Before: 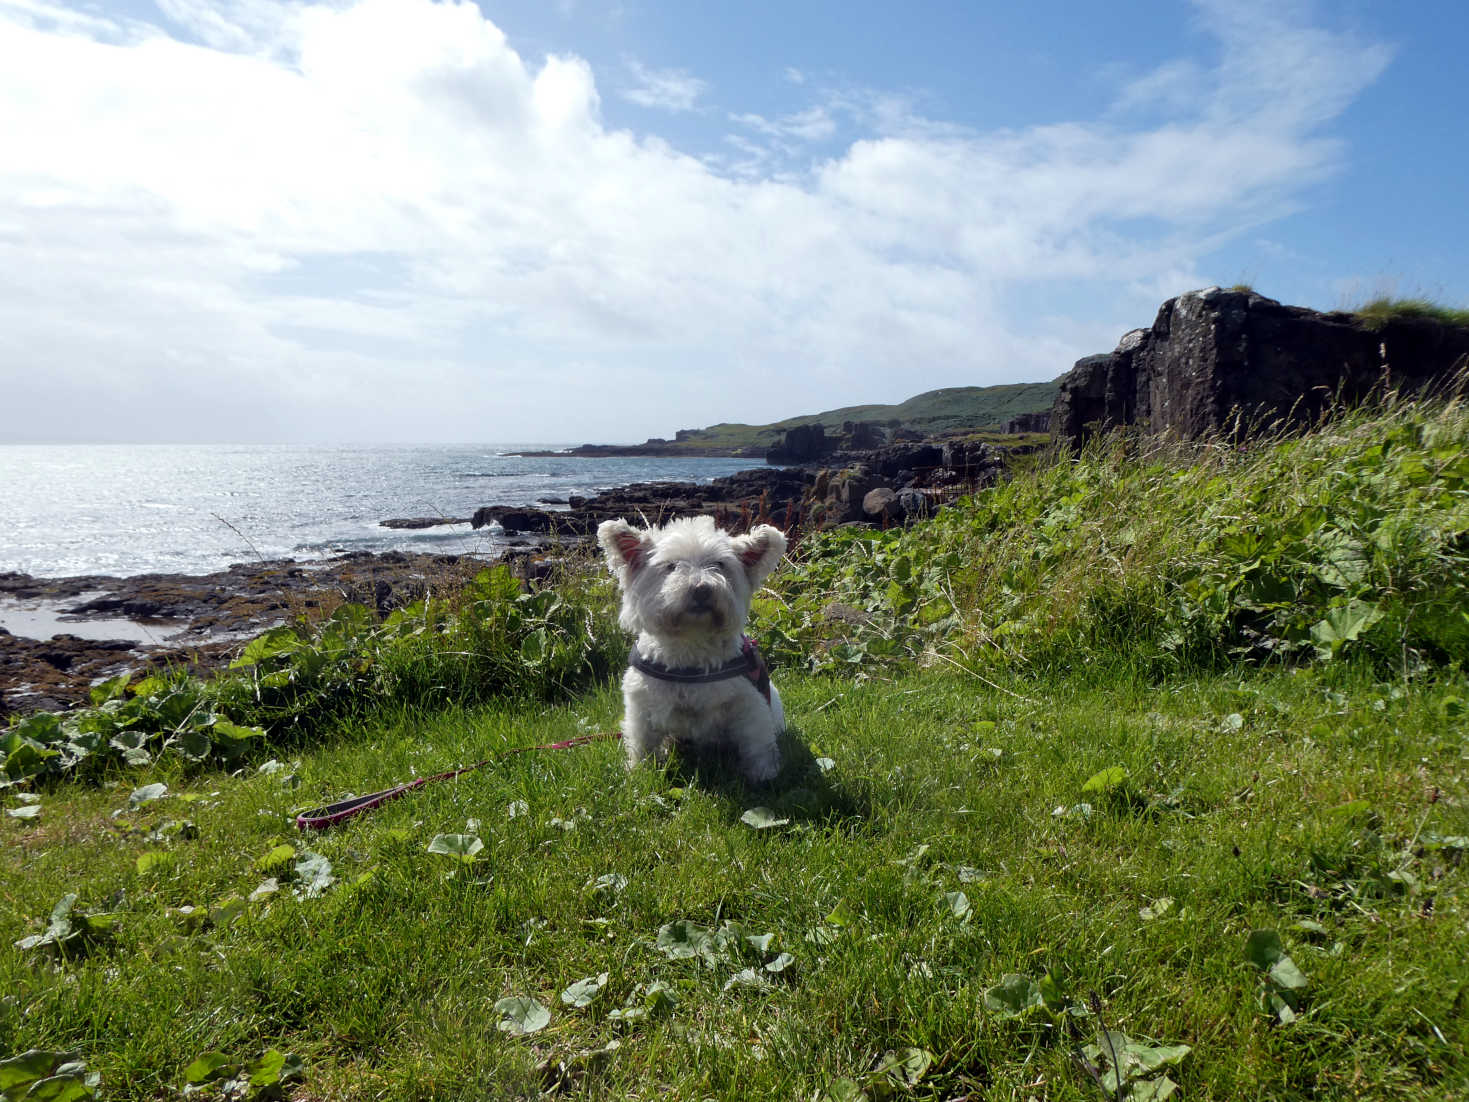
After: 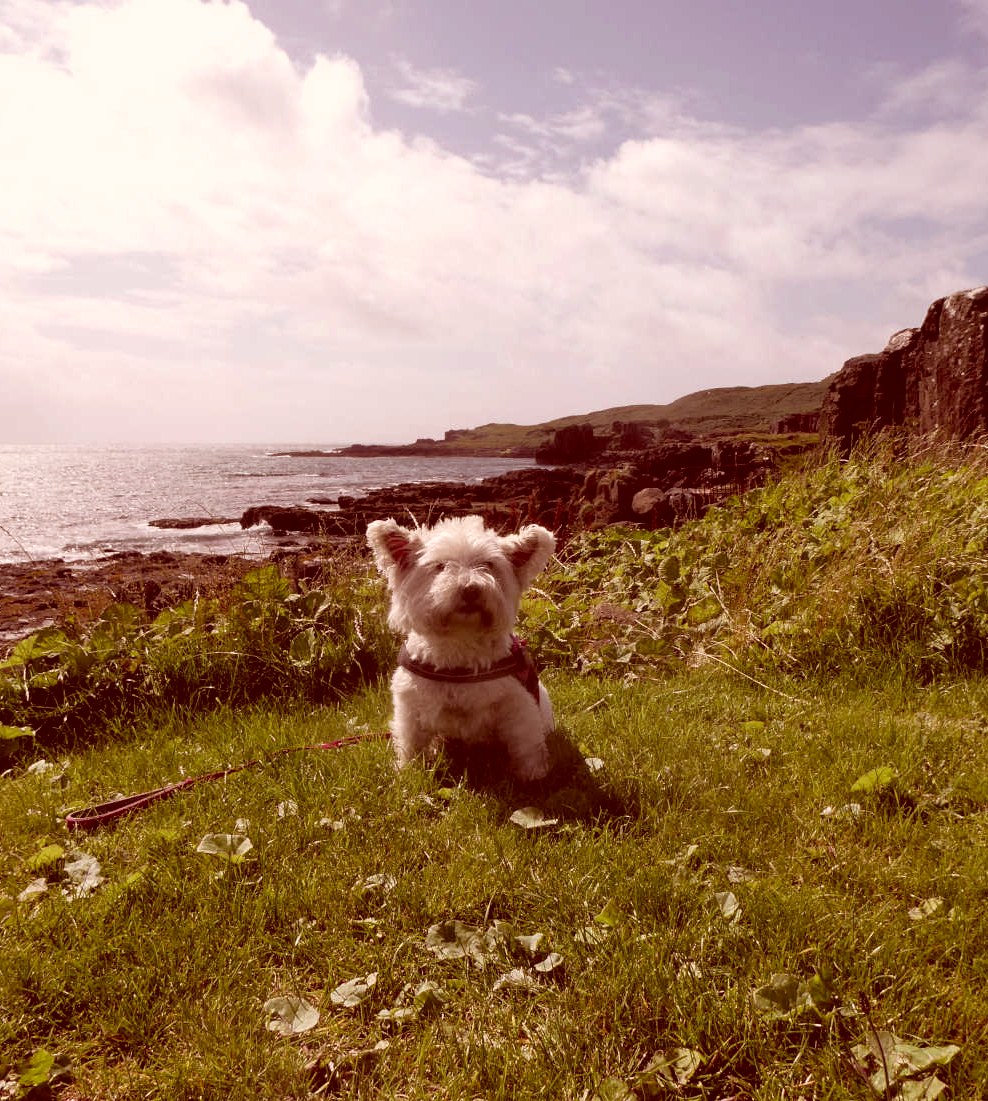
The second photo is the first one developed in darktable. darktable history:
color correction: highlights a* 9.33, highlights b* 8.84, shadows a* 39.25, shadows b* 39.42, saturation 0.799
contrast brightness saturation: contrast 0.05
crop and rotate: left 15.766%, right 16.969%
